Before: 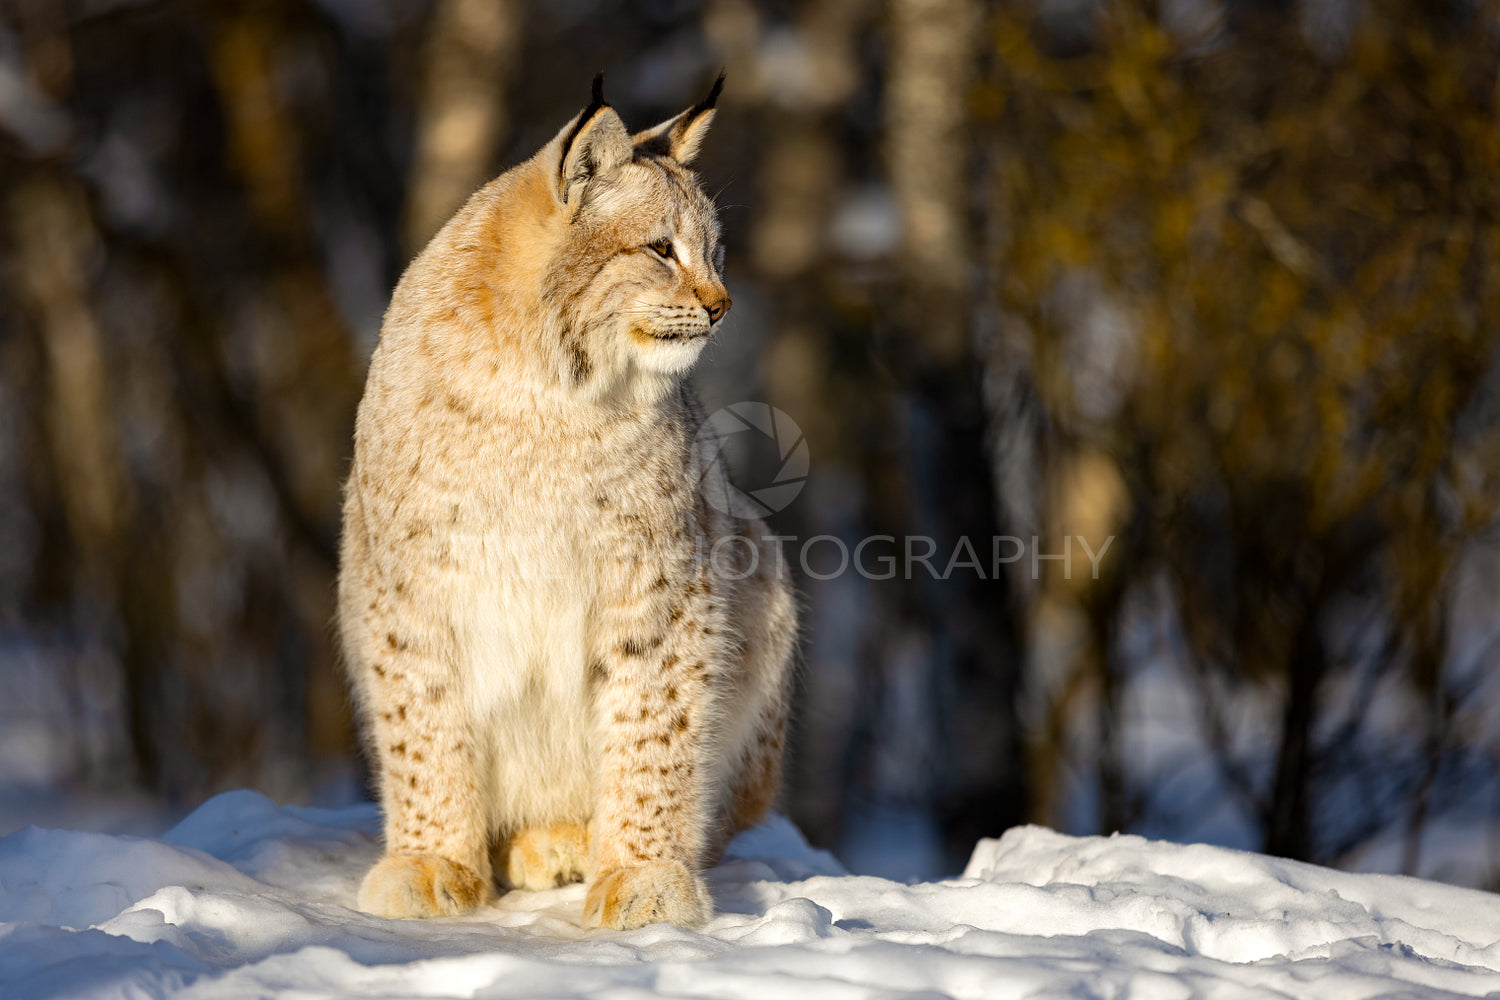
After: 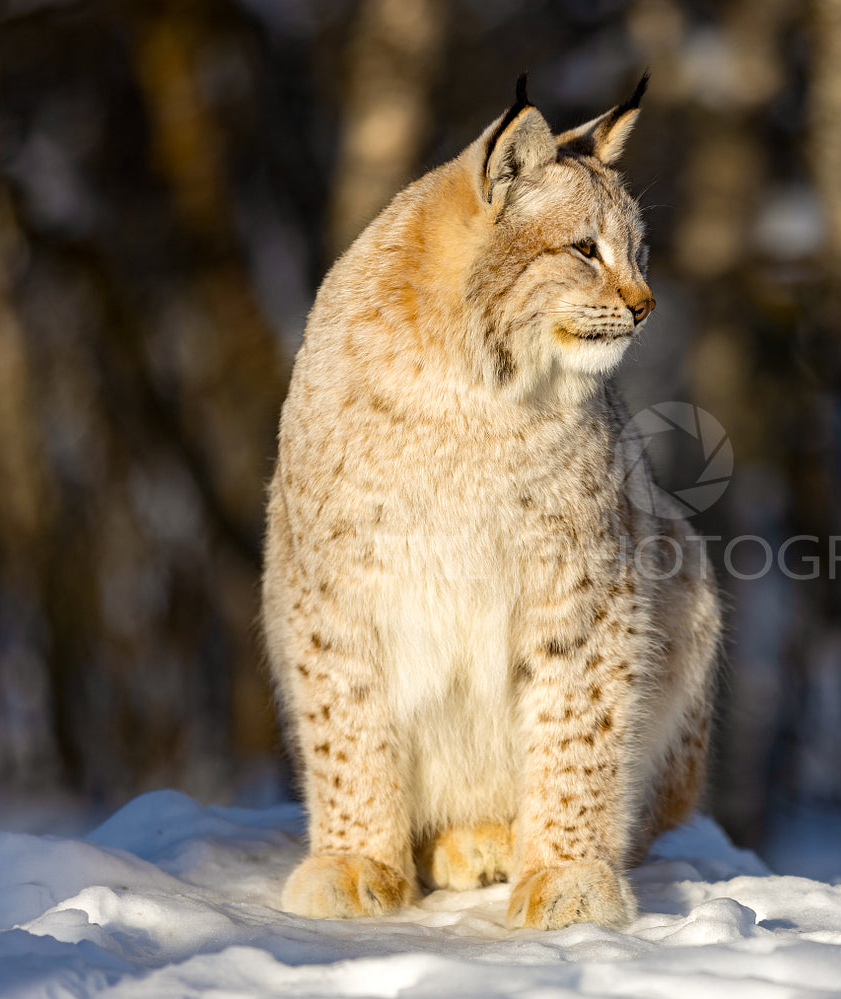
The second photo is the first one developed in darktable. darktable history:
crop: left 5.072%, right 38.821%
